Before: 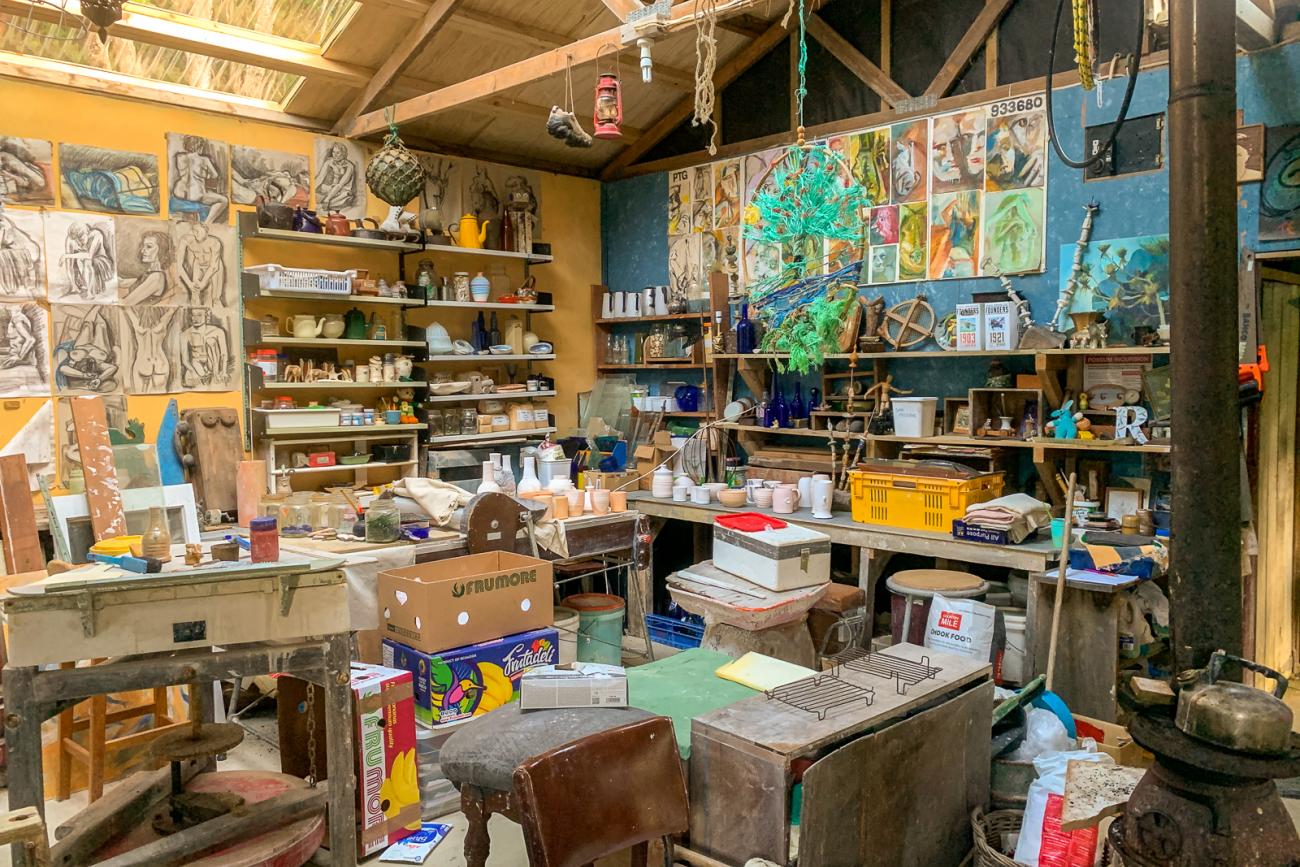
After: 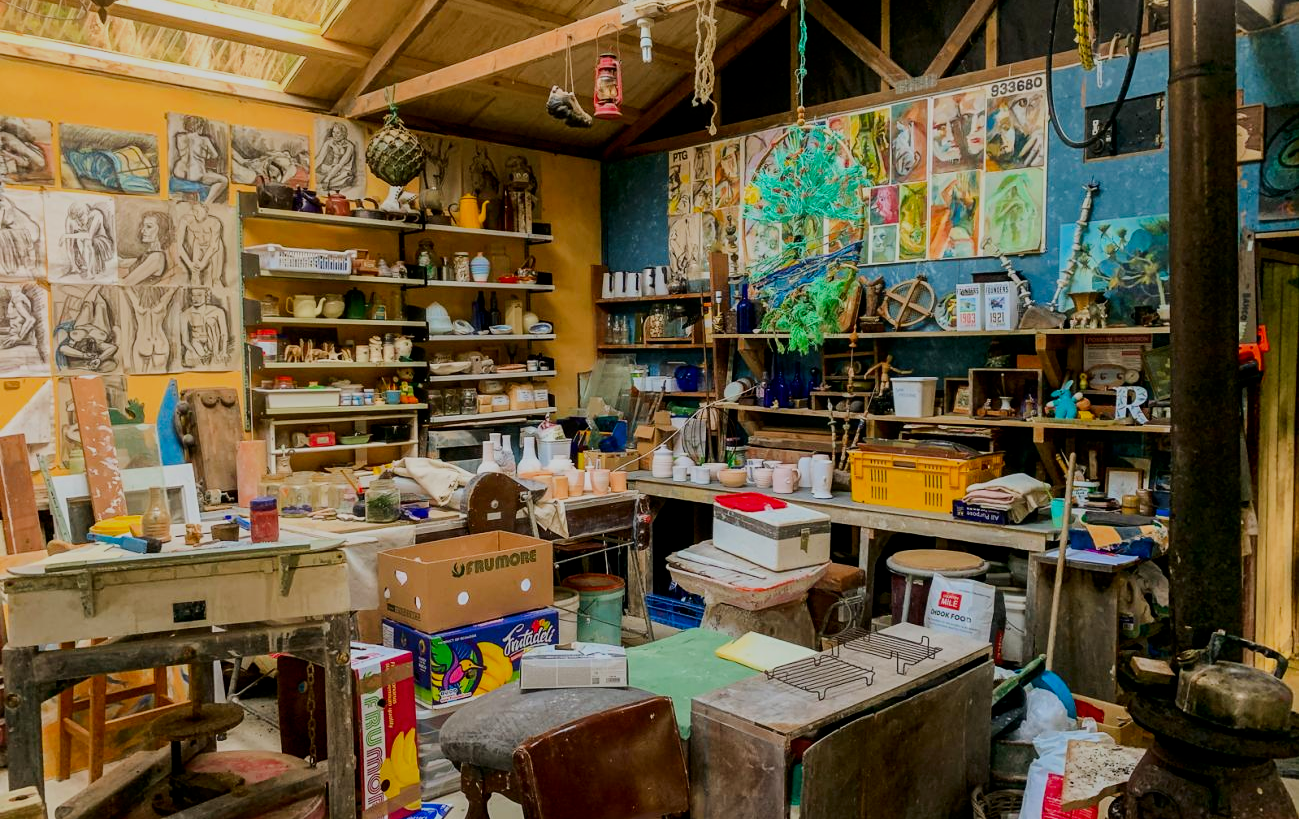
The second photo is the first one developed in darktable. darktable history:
filmic rgb: black relative exposure -9.22 EV, white relative exposure 6.77 EV, hardness 3.07, contrast 1.05
contrast brightness saturation: contrast 0.12, brightness -0.12, saturation 0.2
crop and rotate: top 2.479%, bottom 3.018%
